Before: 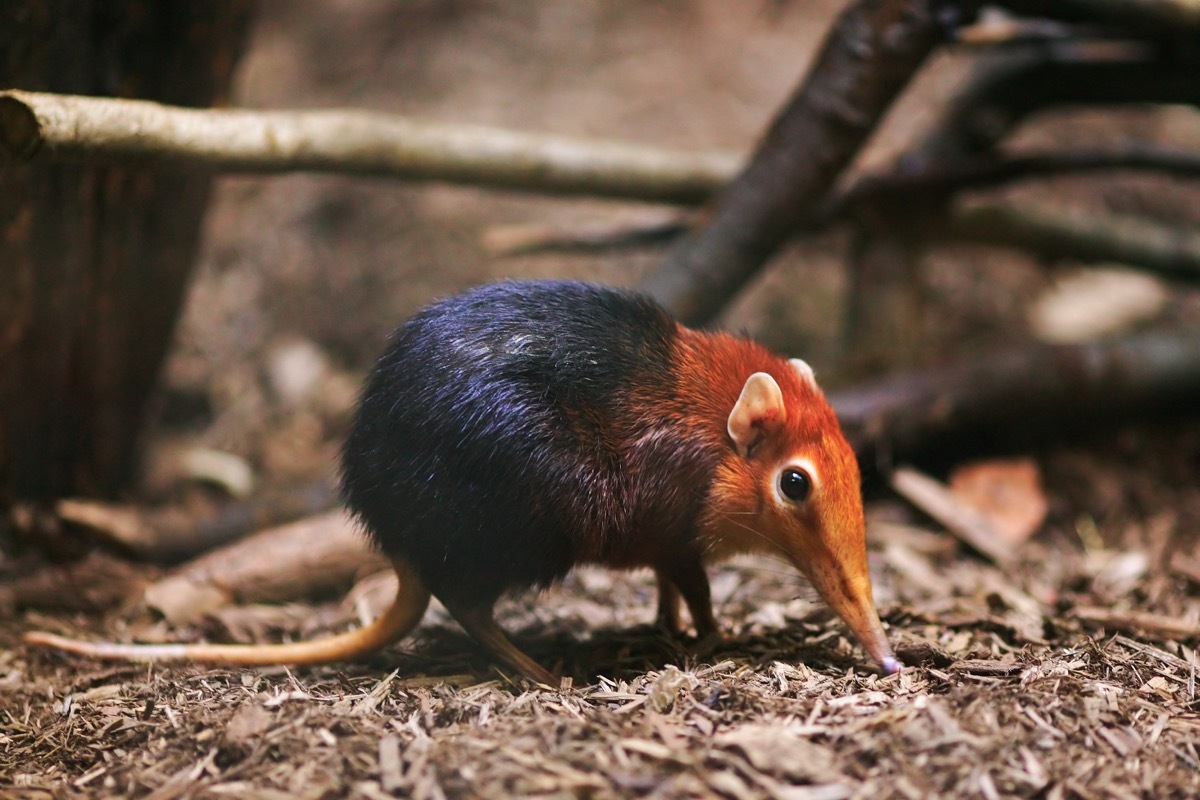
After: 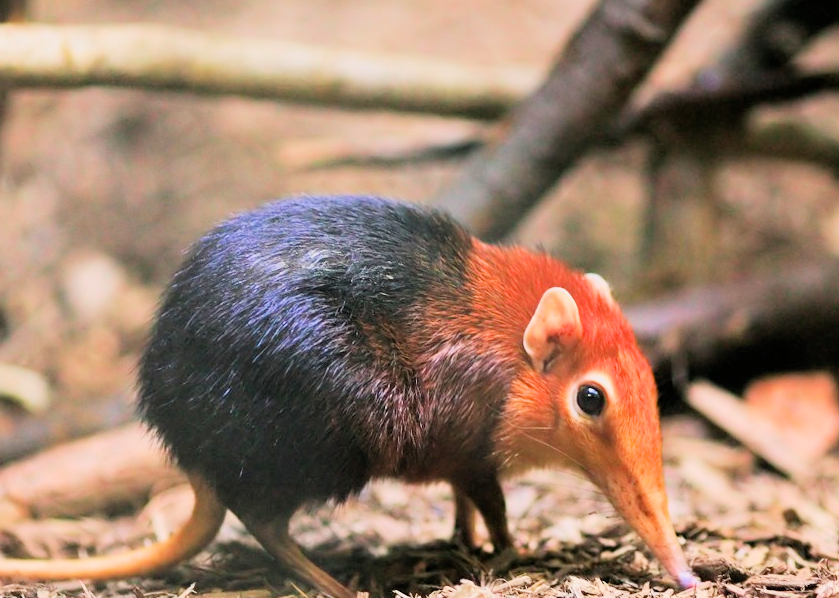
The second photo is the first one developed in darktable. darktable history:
exposure: black level correction 0.001, exposure 1.84 EV, compensate highlight preservation false
filmic rgb: black relative exposure -6.15 EV, white relative exposure 6.96 EV, hardness 2.23, color science v6 (2022)
crop and rotate: left 17.046%, top 10.659%, right 12.989%, bottom 14.553%
